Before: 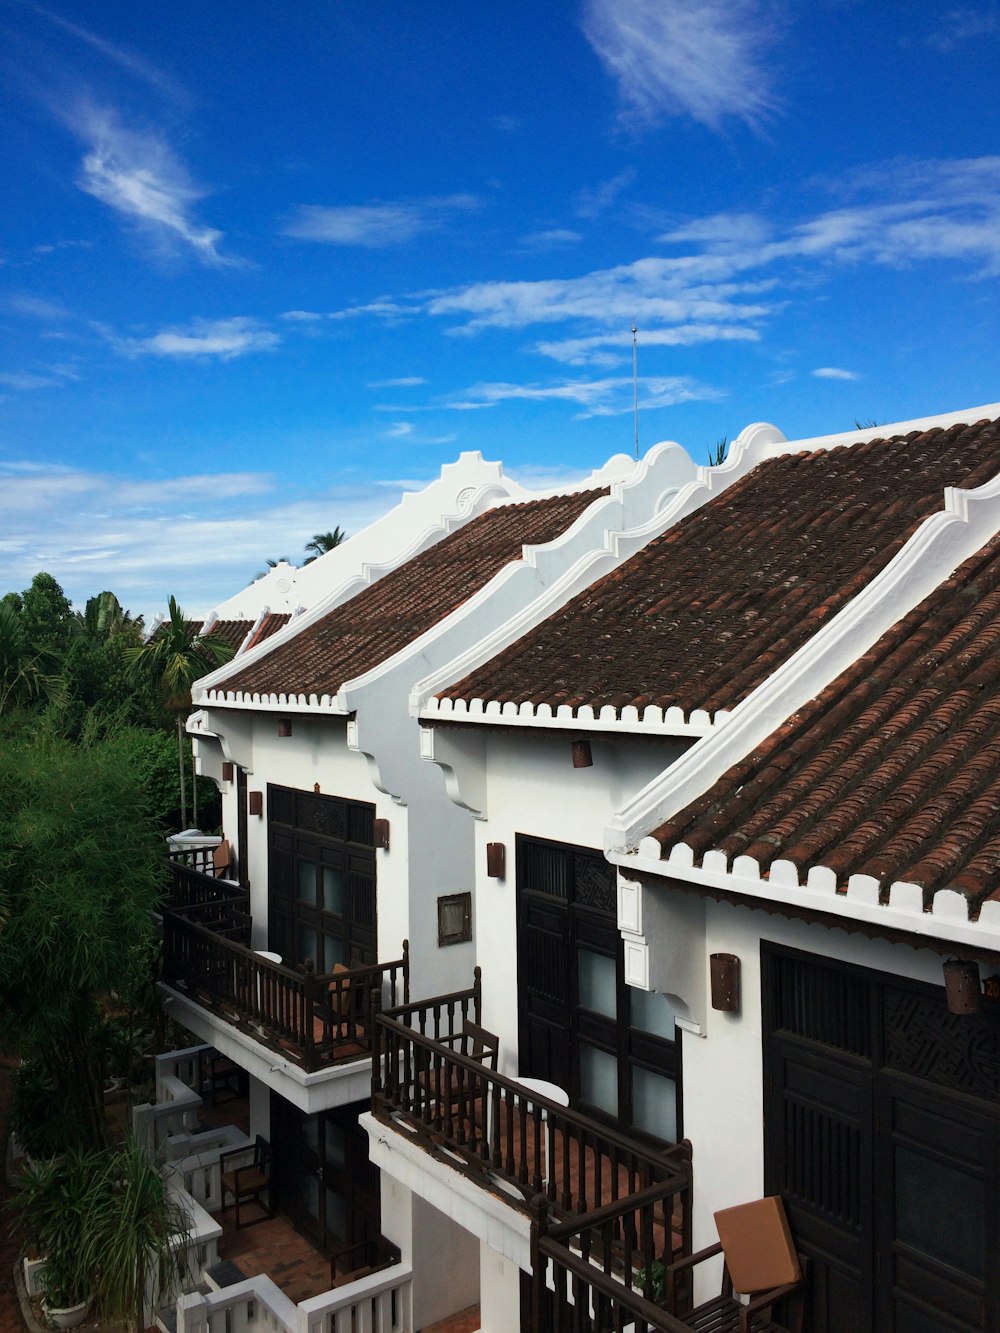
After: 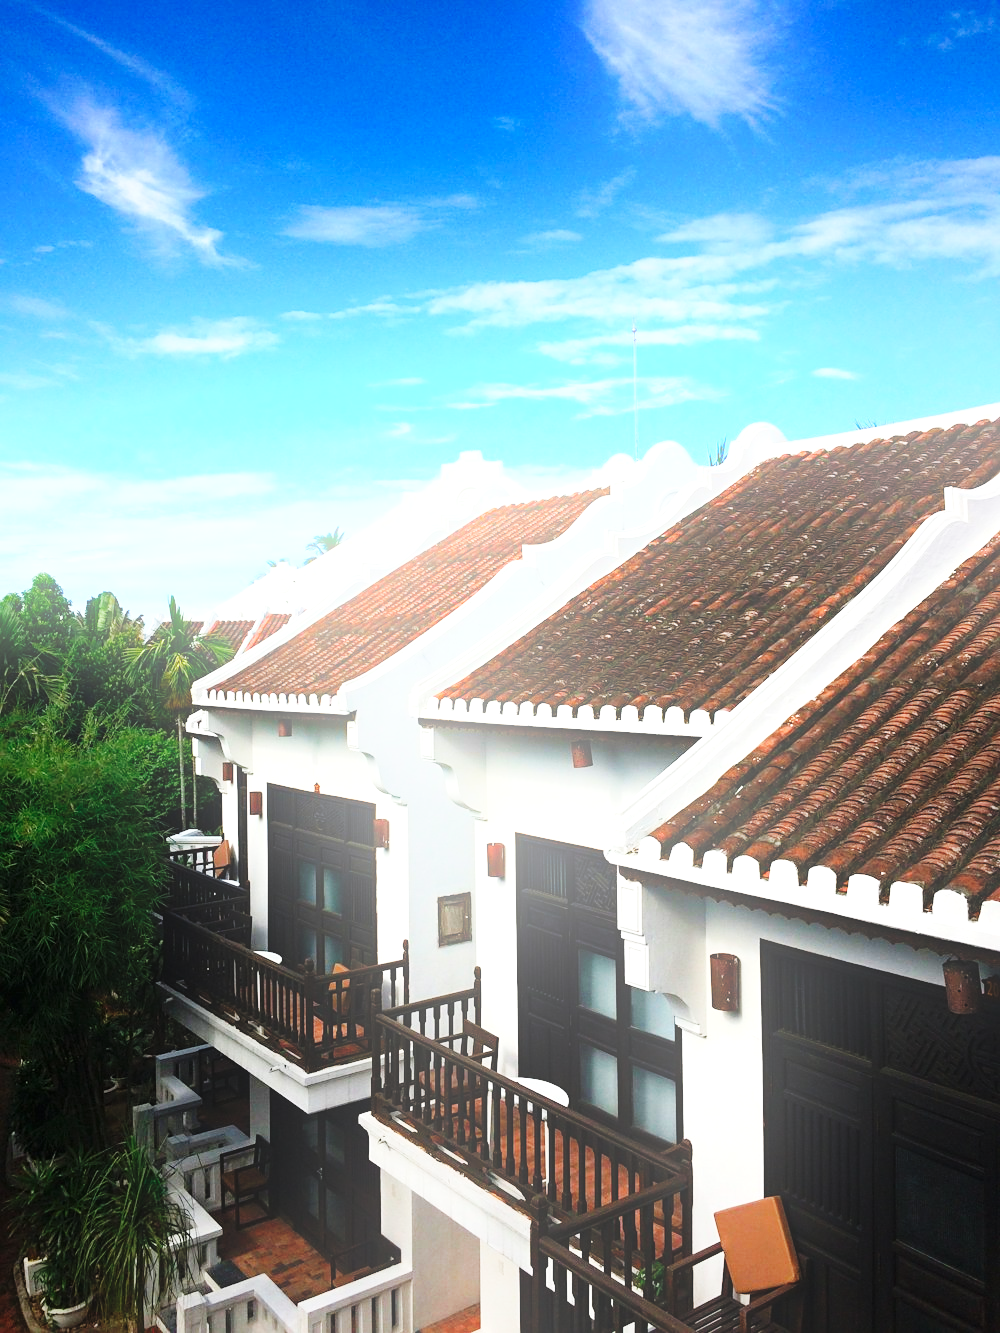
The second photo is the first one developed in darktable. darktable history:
sharpen: amount 0.2
base curve: curves: ch0 [(0, 0) (0.036, 0.025) (0.121, 0.166) (0.206, 0.329) (0.605, 0.79) (1, 1)], preserve colors none
bloom: threshold 82.5%, strength 16.25%
exposure: black level correction 0, exposure 0.7 EV, compensate exposure bias true, compensate highlight preservation false
